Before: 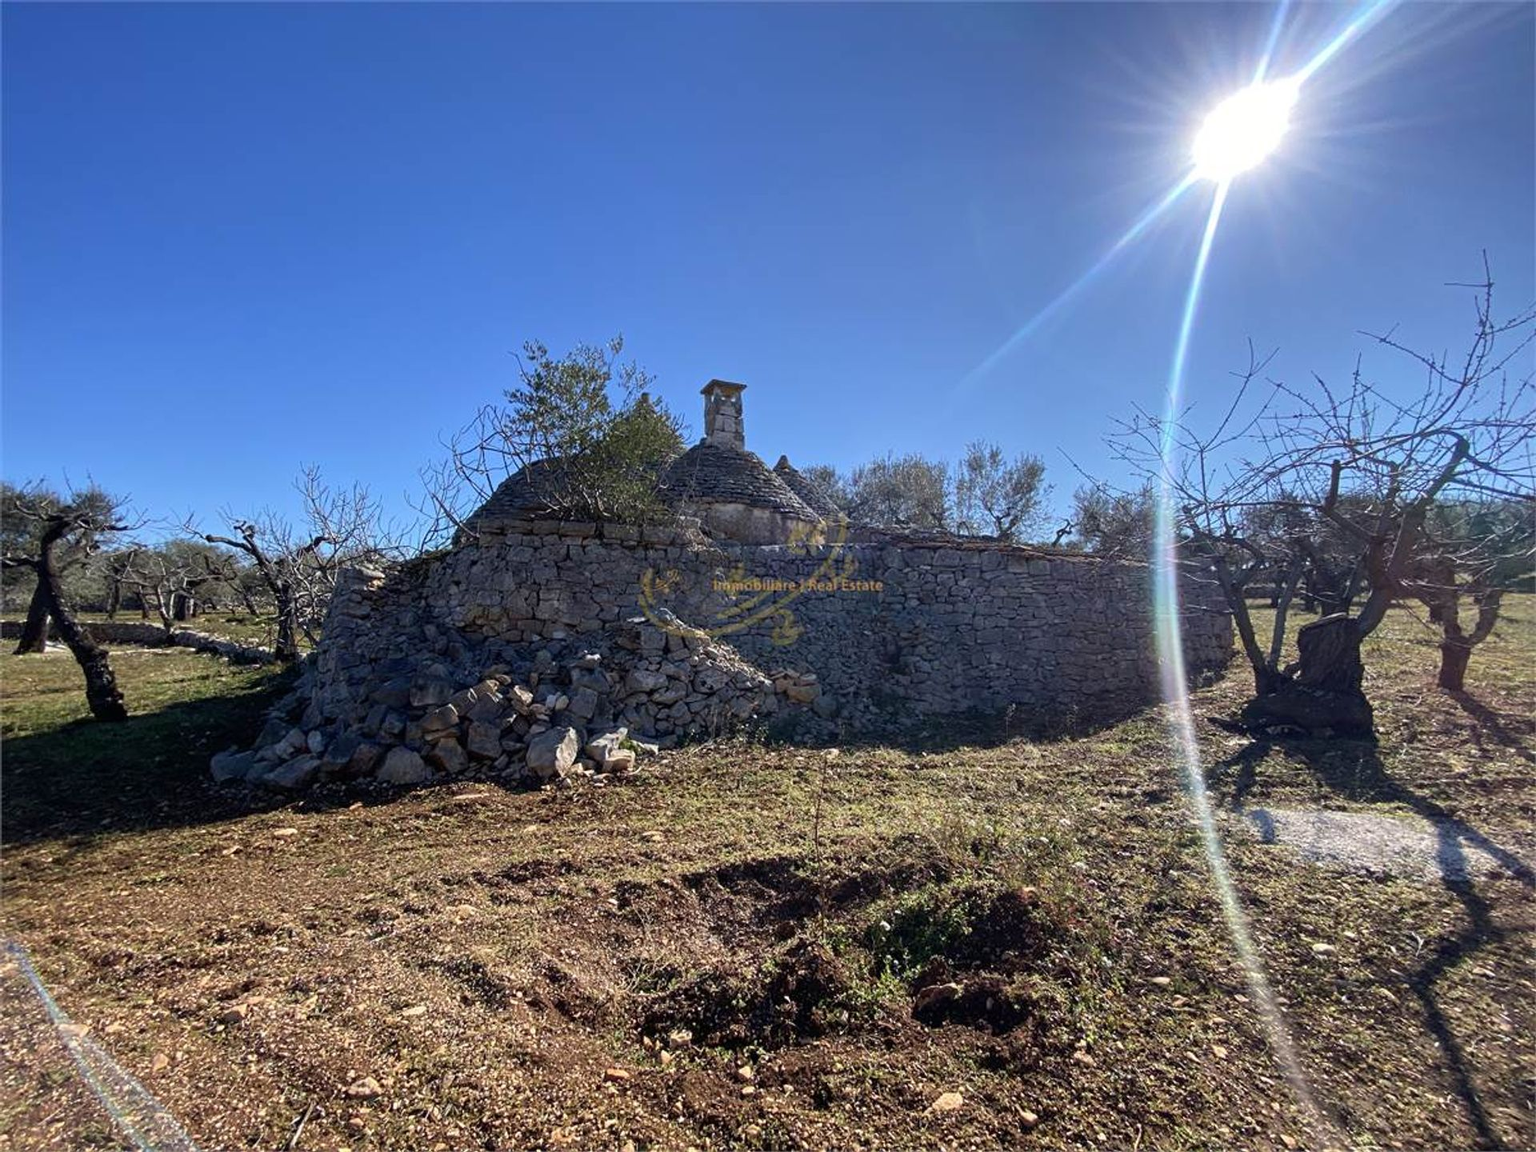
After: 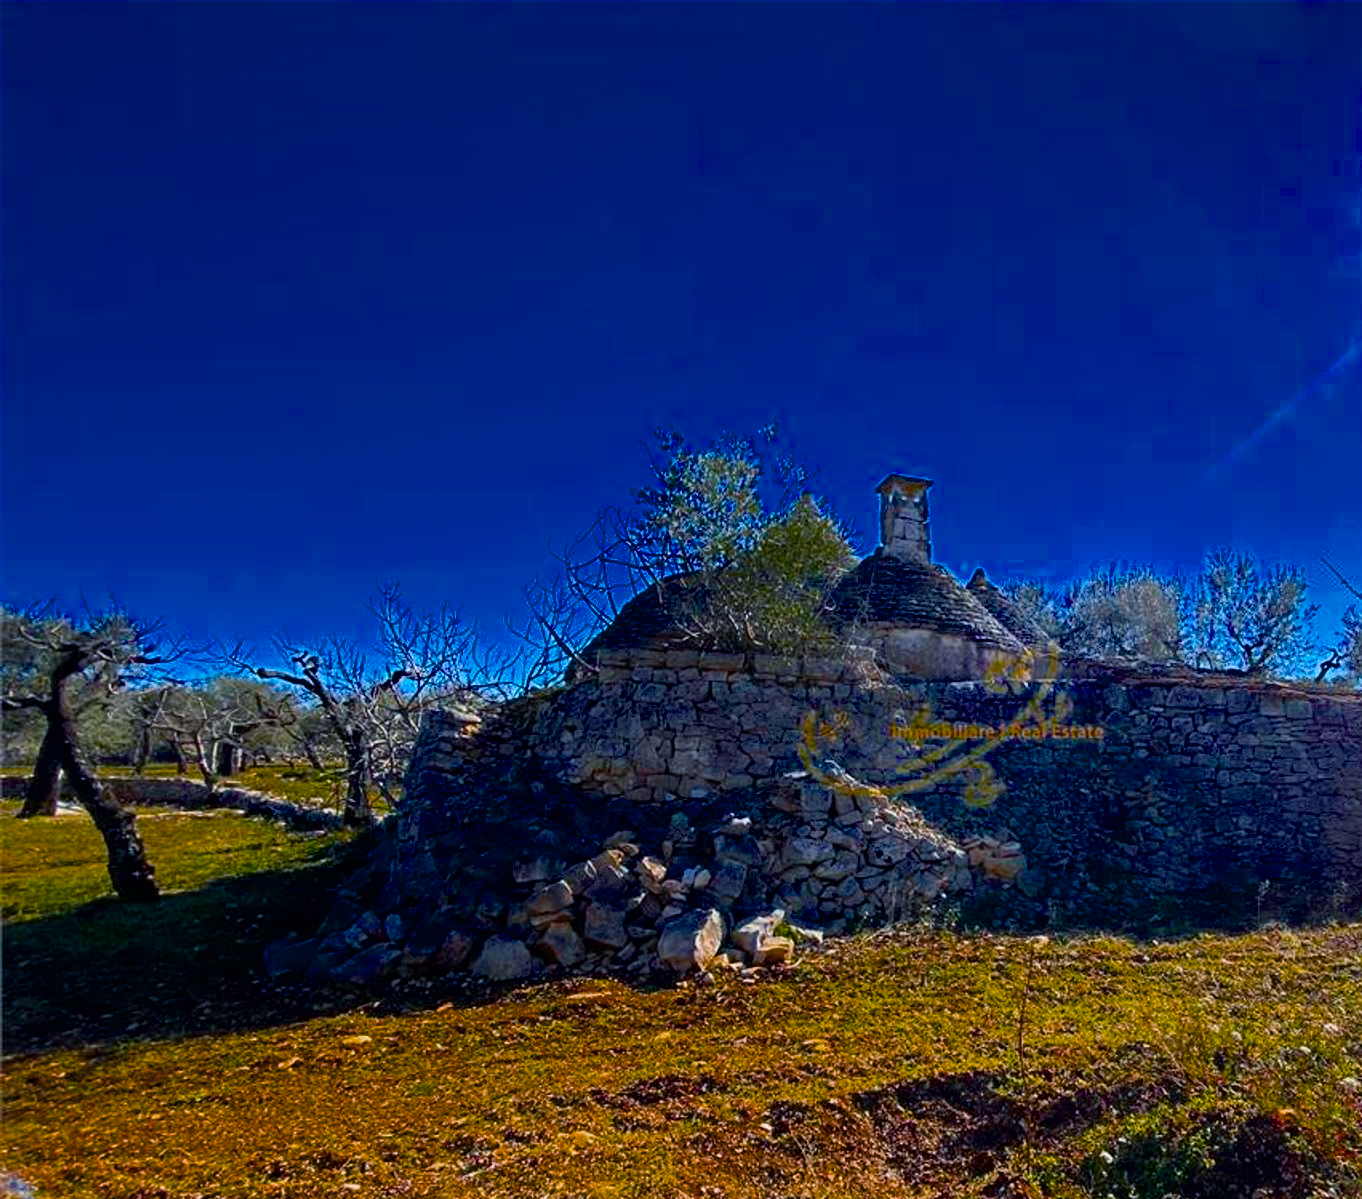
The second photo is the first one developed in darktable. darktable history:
color balance rgb: highlights gain › chroma 3.034%, highlights gain › hue 60.27°, perceptual saturation grading › global saturation 99.045%, saturation formula JzAzBz (2021)
crop: right 29.019%, bottom 16.361%
color correction: highlights a* -10.54, highlights b* -19.65
